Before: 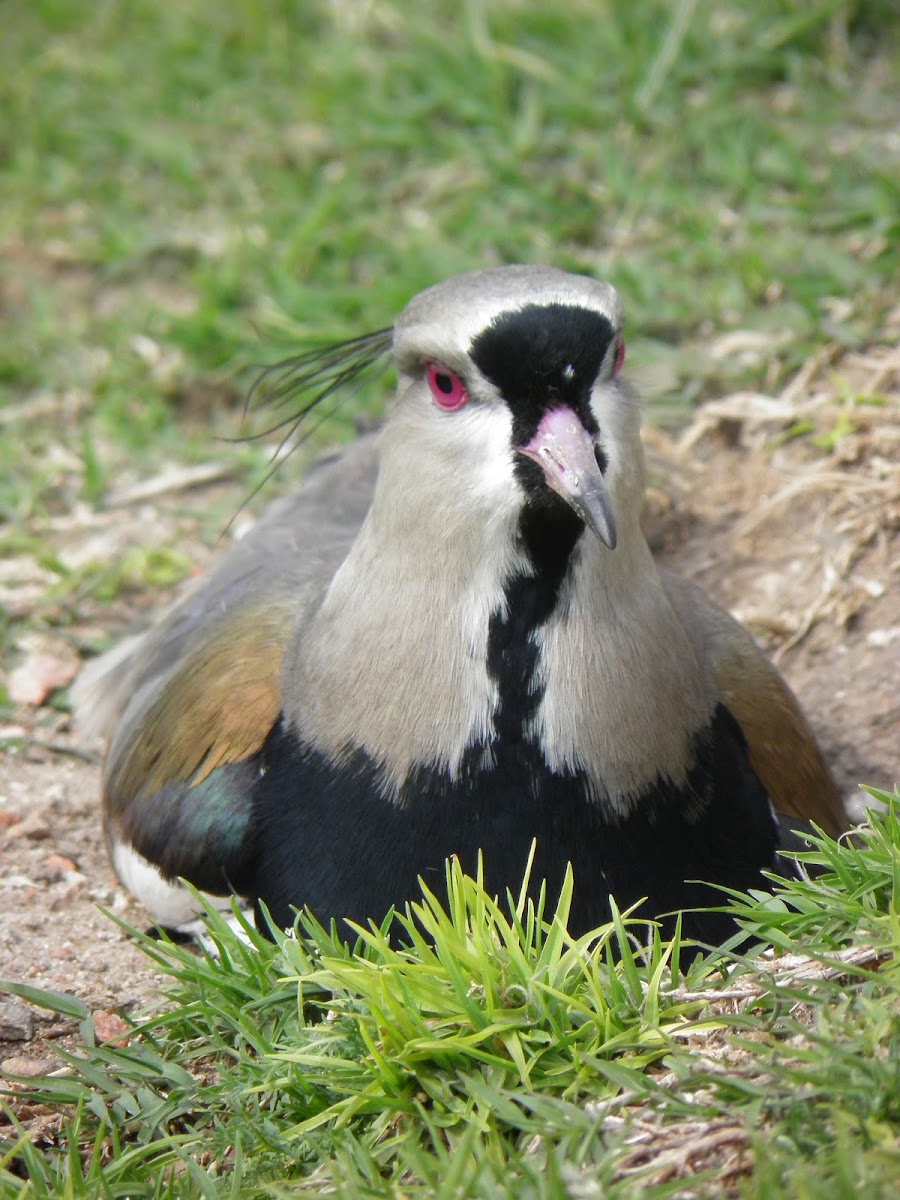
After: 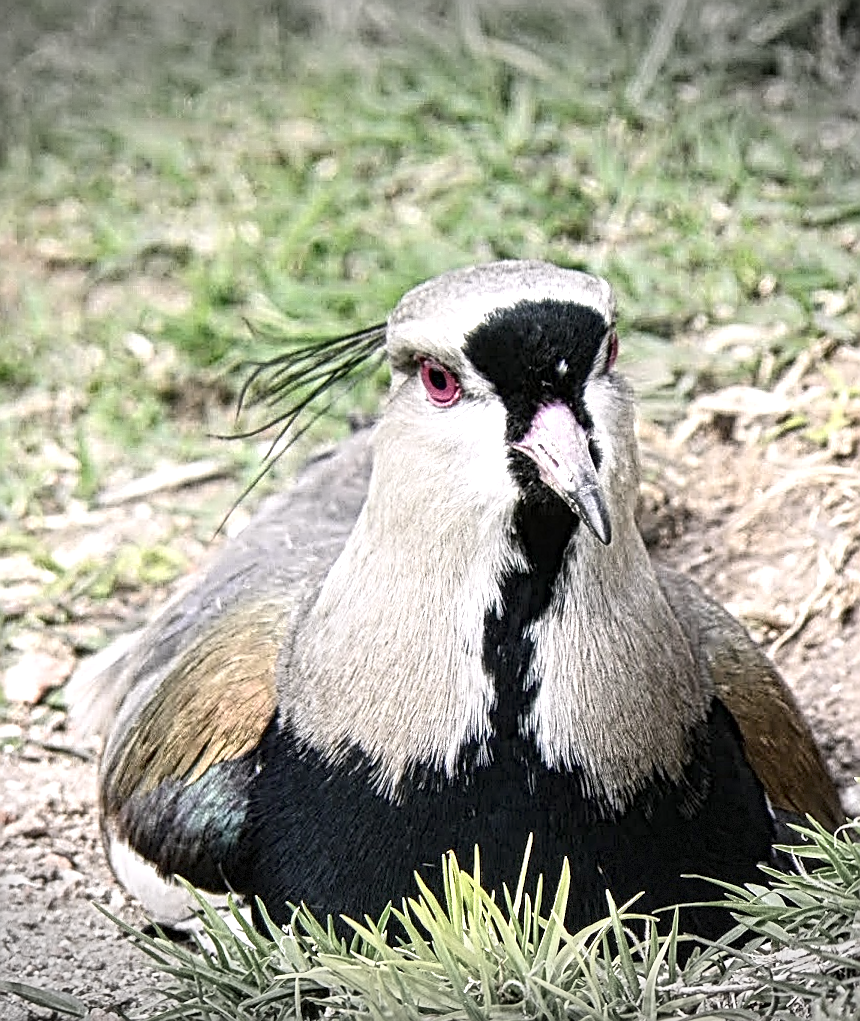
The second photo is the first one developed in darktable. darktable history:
contrast brightness saturation: contrast 0.25, saturation -0.313
crop and rotate: angle 0.359°, left 0.226%, right 3.393%, bottom 14.134%
vignetting: fall-off start 100.78%, brightness -0.449, saturation -0.687, width/height ratio 1.307, dithering 8-bit output
exposure: exposure 0.495 EV, compensate highlight preservation false
color balance rgb: highlights gain › chroma 1.472%, highlights gain › hue 307.43°, perceptual saturation grading › global saturation -2.295%, perceptual saturation grading › highlights -7.3%, perceptual saturation grading › mid-tones 8.202%, perceptual saturation grading › shadows 5.036%, global vibrance 20%
local contrast: mode bilateral grid, contrast 19, coarseness 3, detail 299%, midtone range 0.2
sharpen: on, module defaults
